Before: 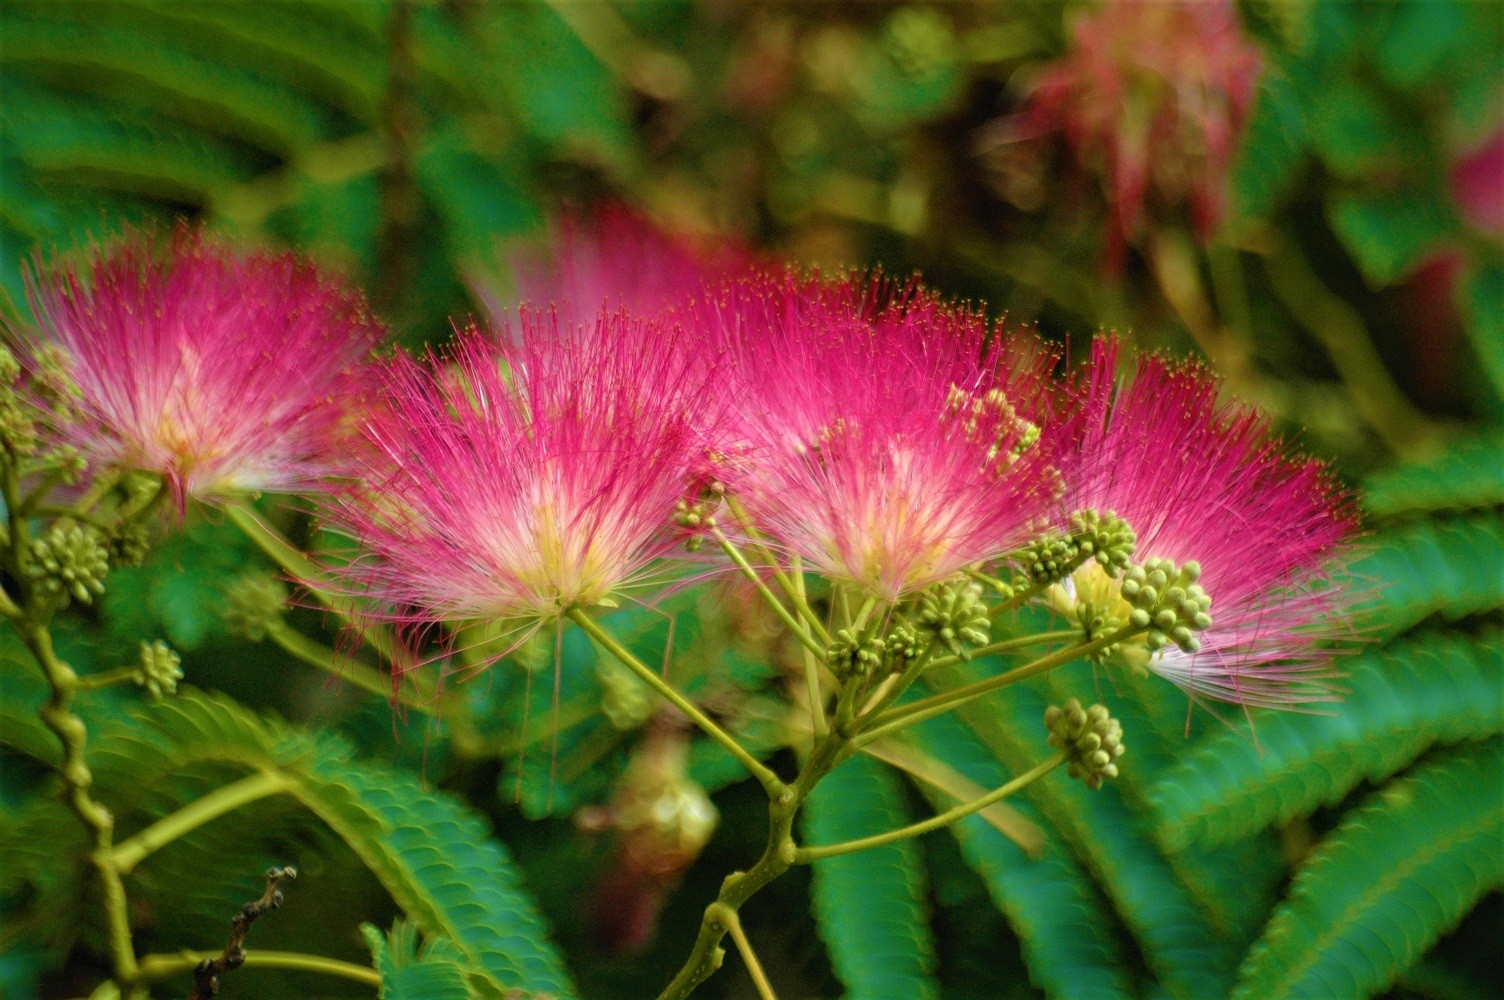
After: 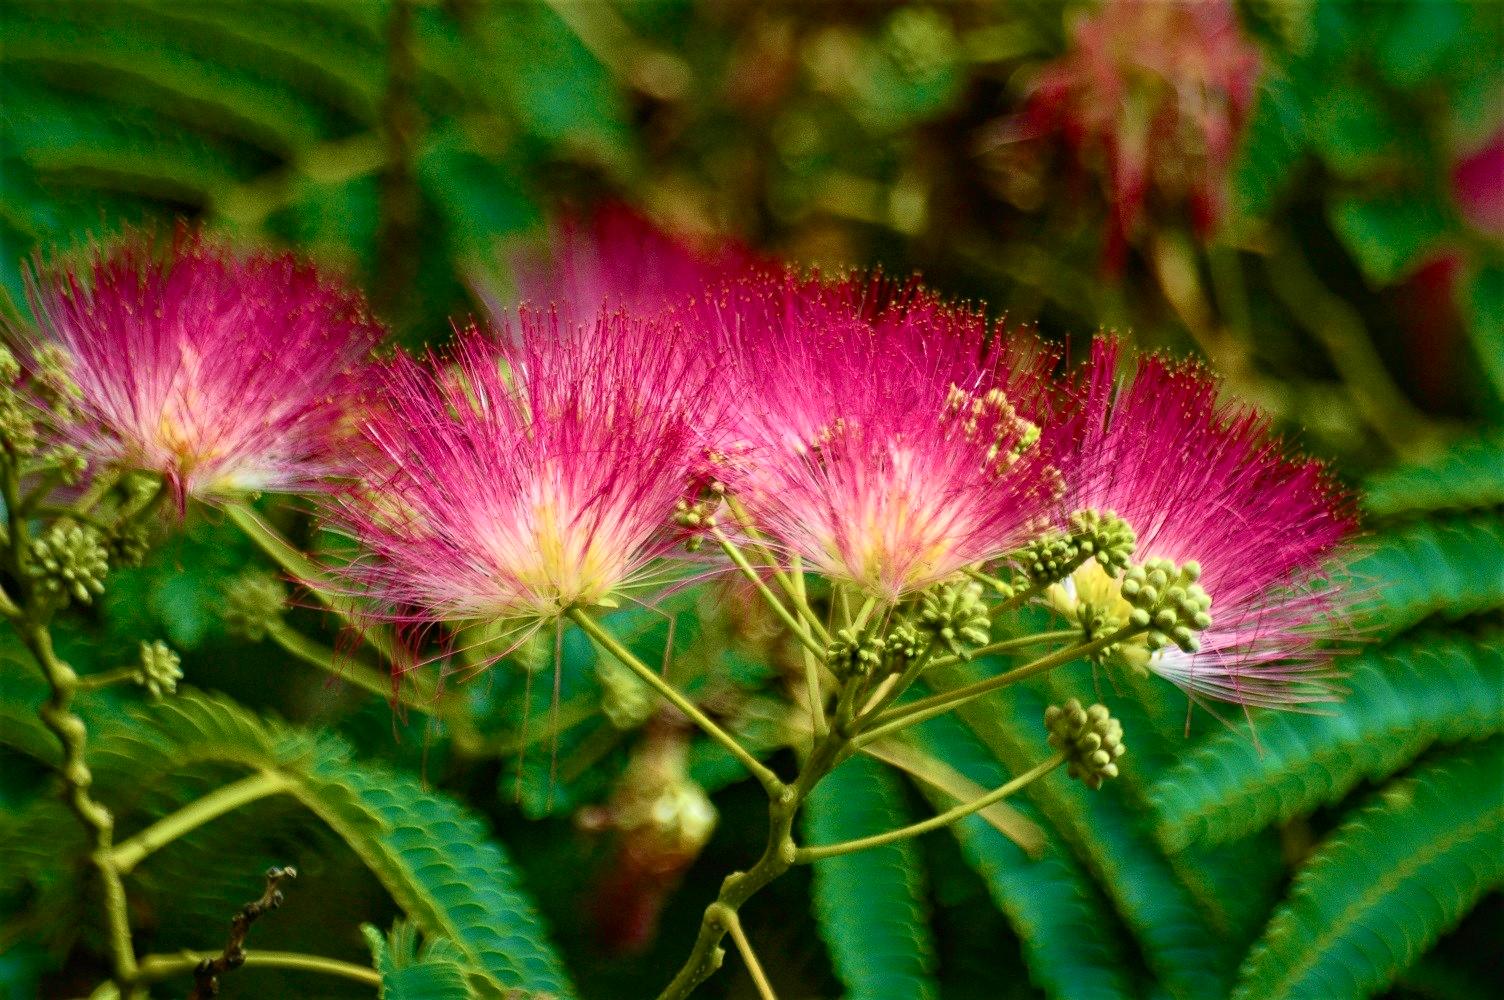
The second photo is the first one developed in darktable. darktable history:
haze removal: adaptive false
shadows and highlights: shadows 42.78, highlights 6.71
contrast brightness saturation: contrast 0.278
